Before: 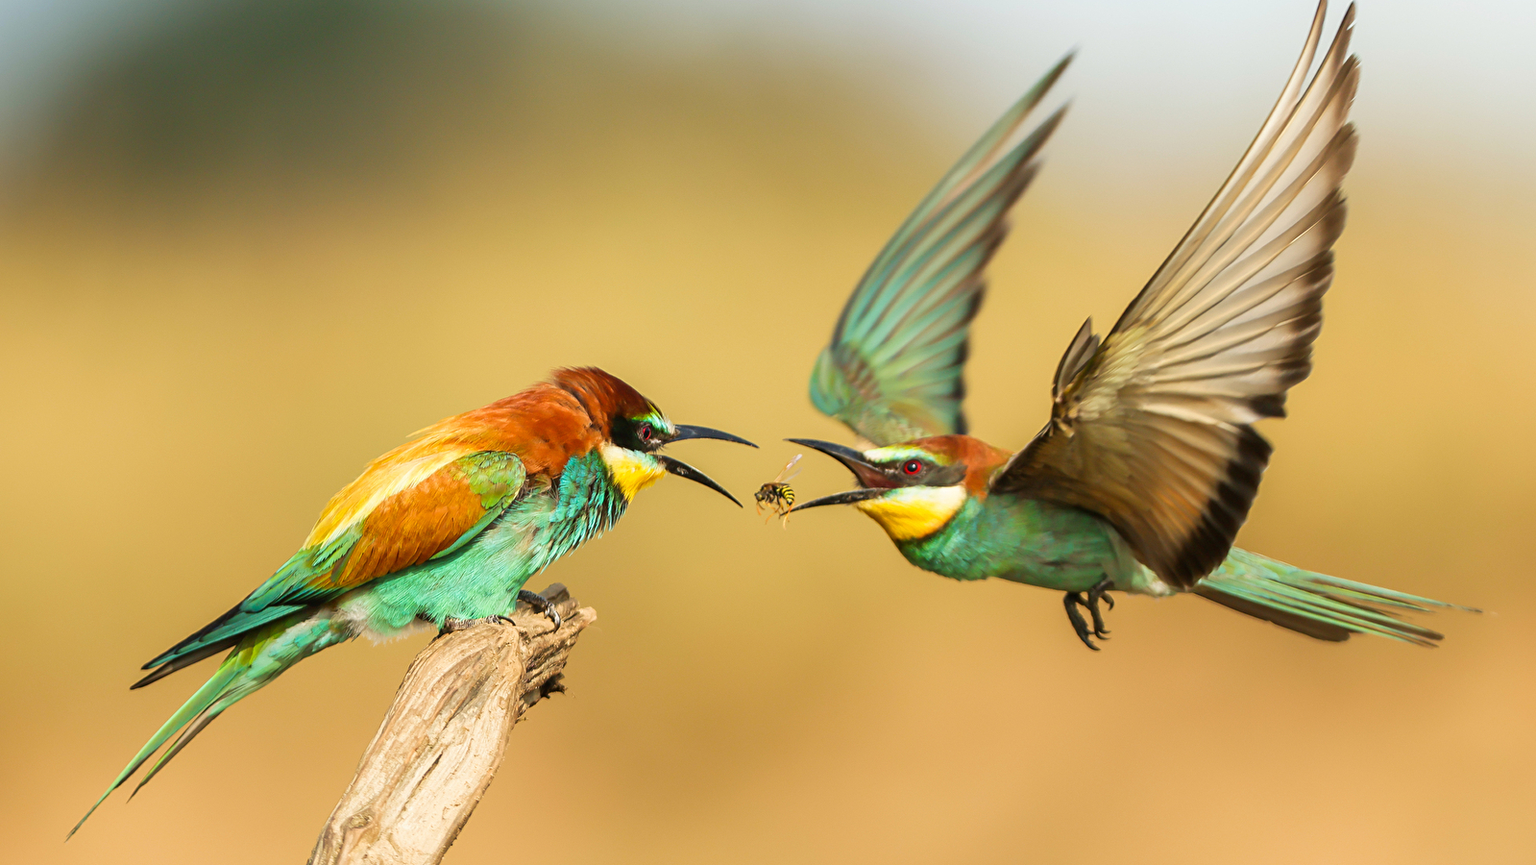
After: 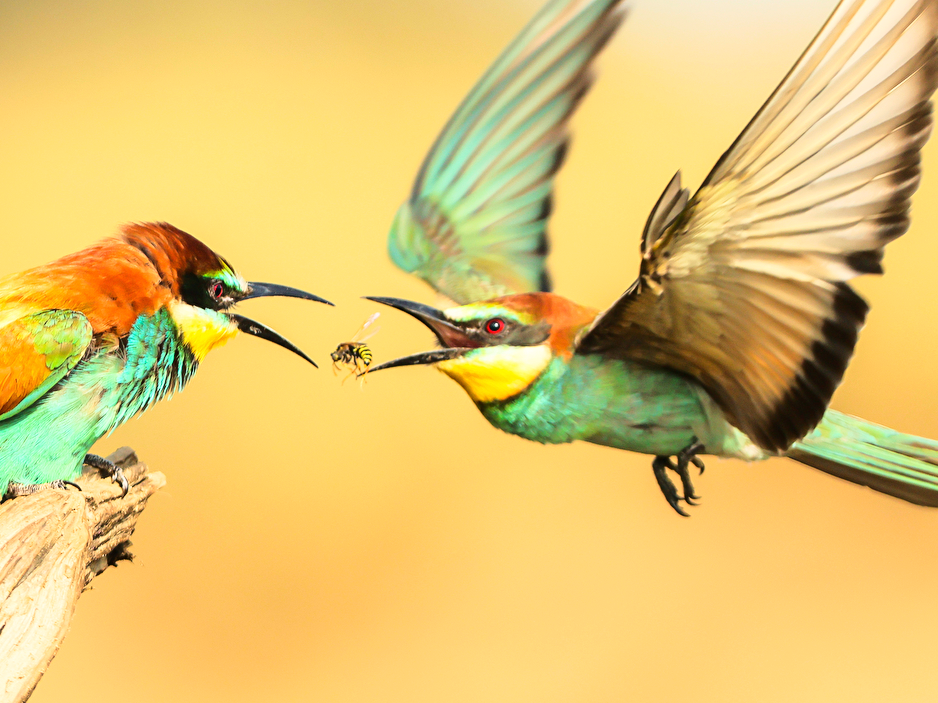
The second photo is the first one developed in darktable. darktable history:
crop and rotate: left 28.573%, top 17.783%, right 12.752%, bottom 4.026%
base curve: curves: ch0 [(0, 0) (0.028, 0.03) (0.121, 0.232) (0.46, 0.748) (0.859, 0.968) (1, 1)]
